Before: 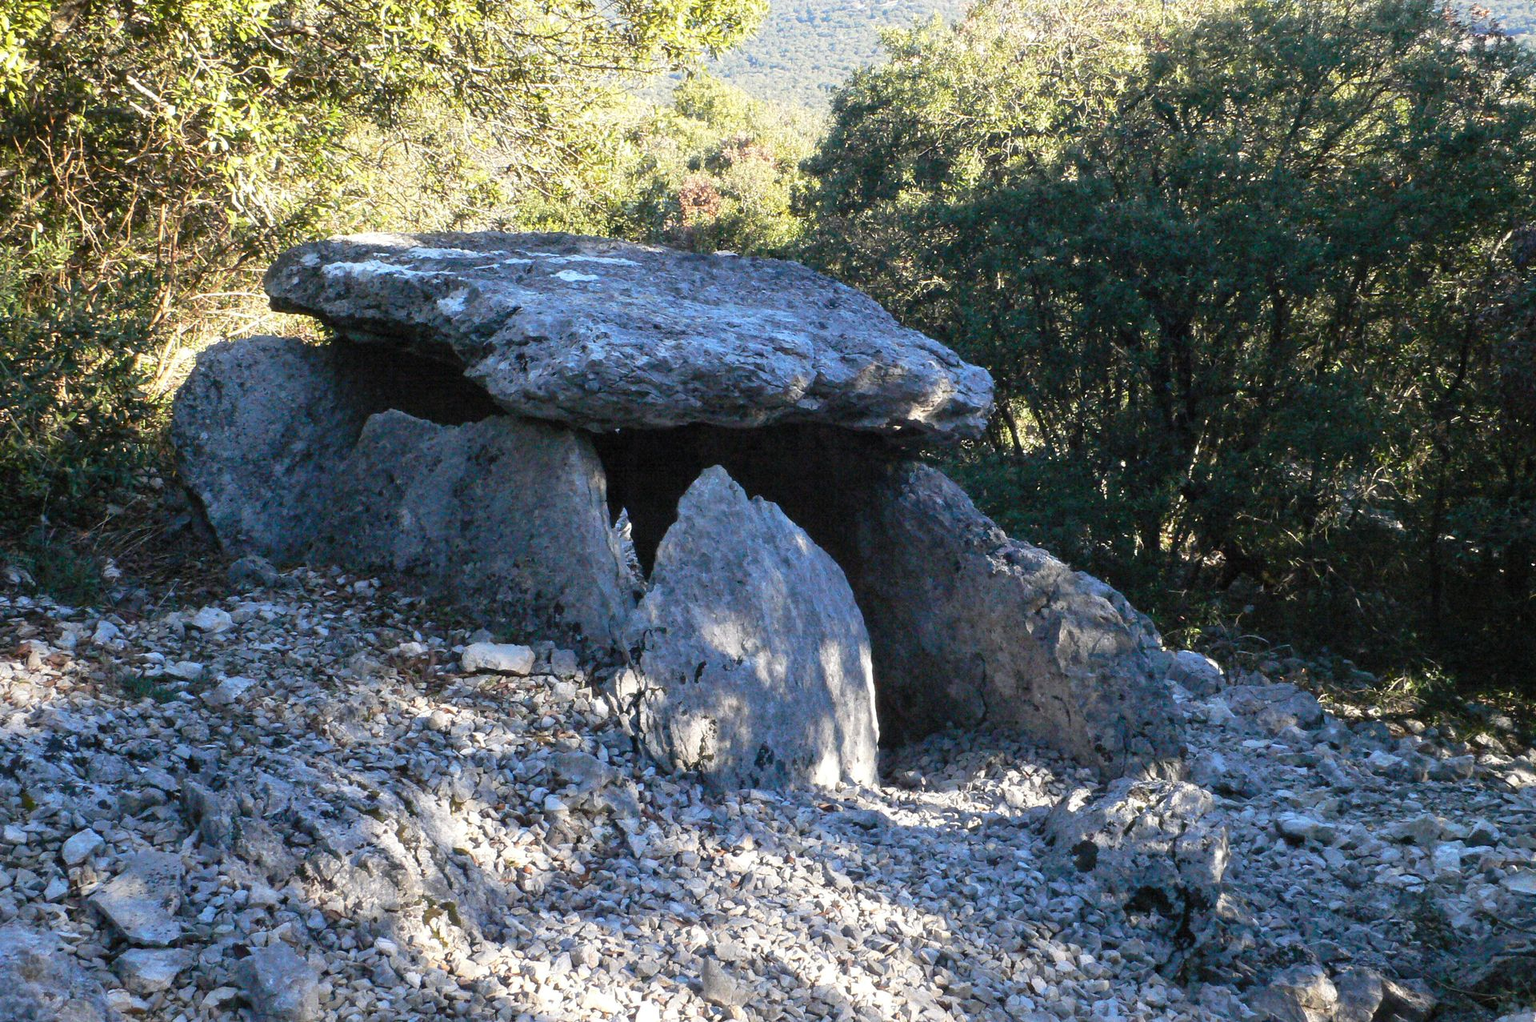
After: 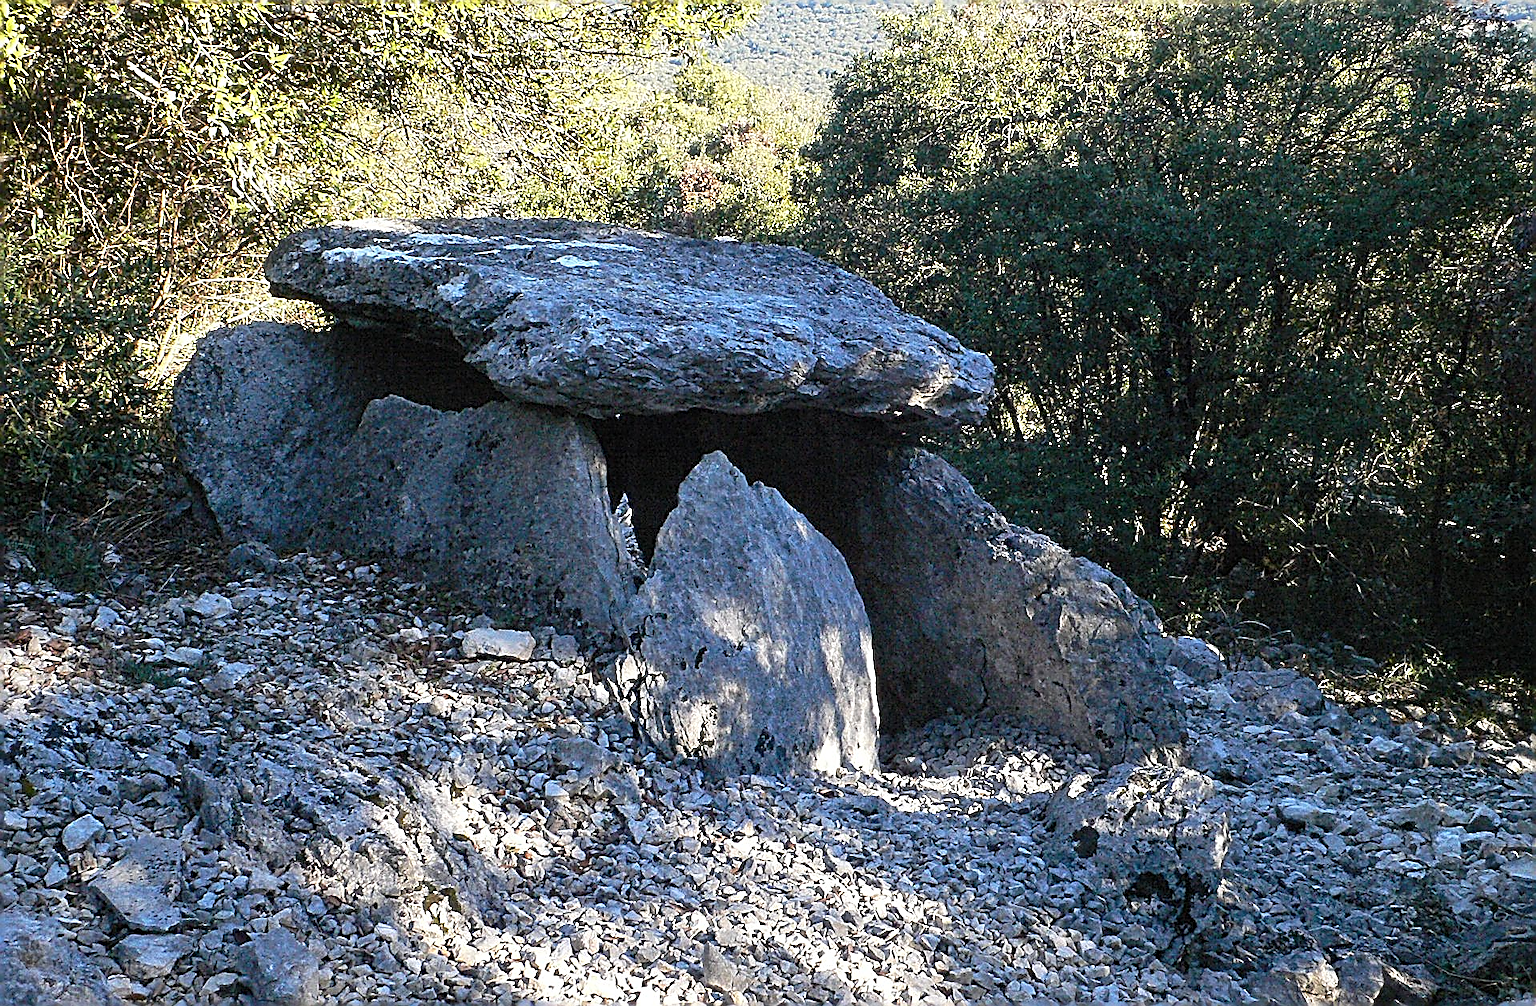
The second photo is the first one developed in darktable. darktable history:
crop: top 1.437%, right 0.016%
sharpen: amount 1.998
